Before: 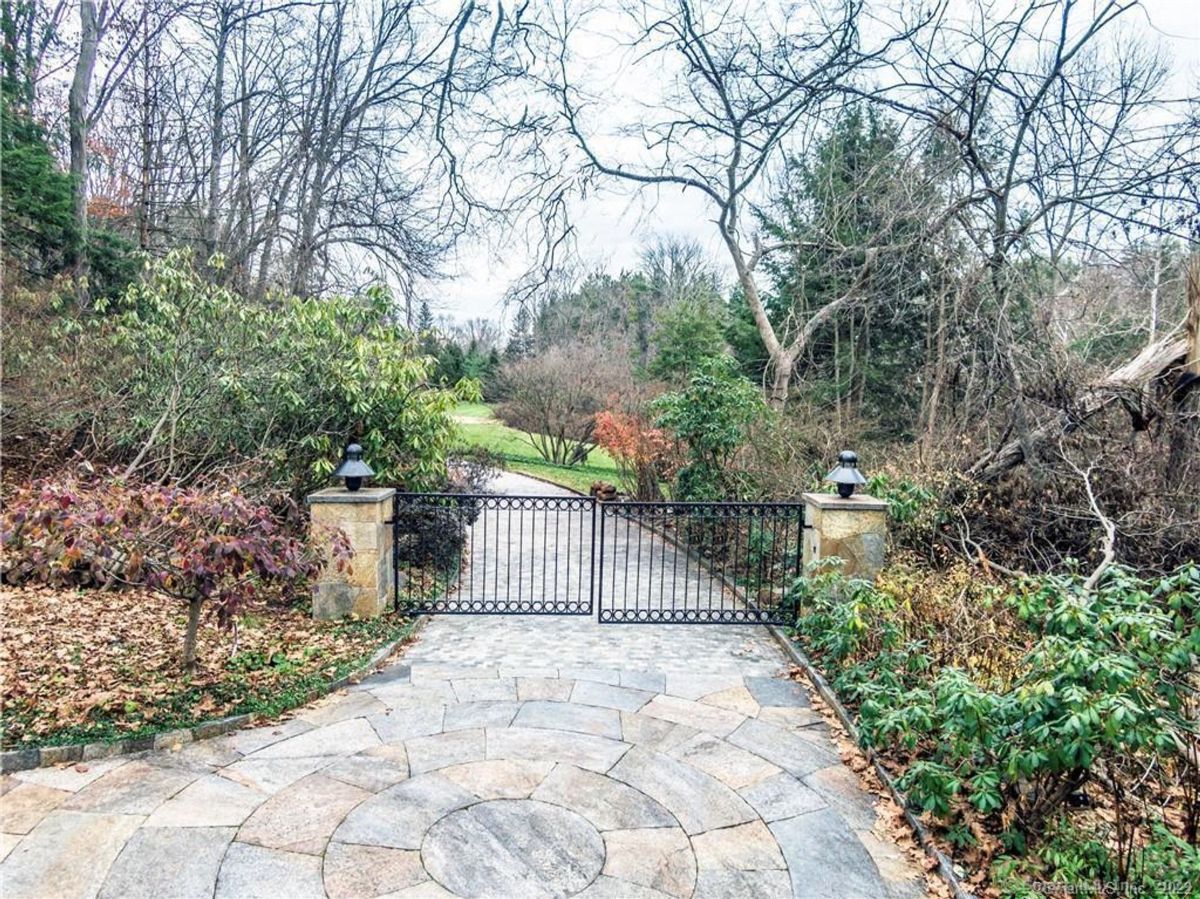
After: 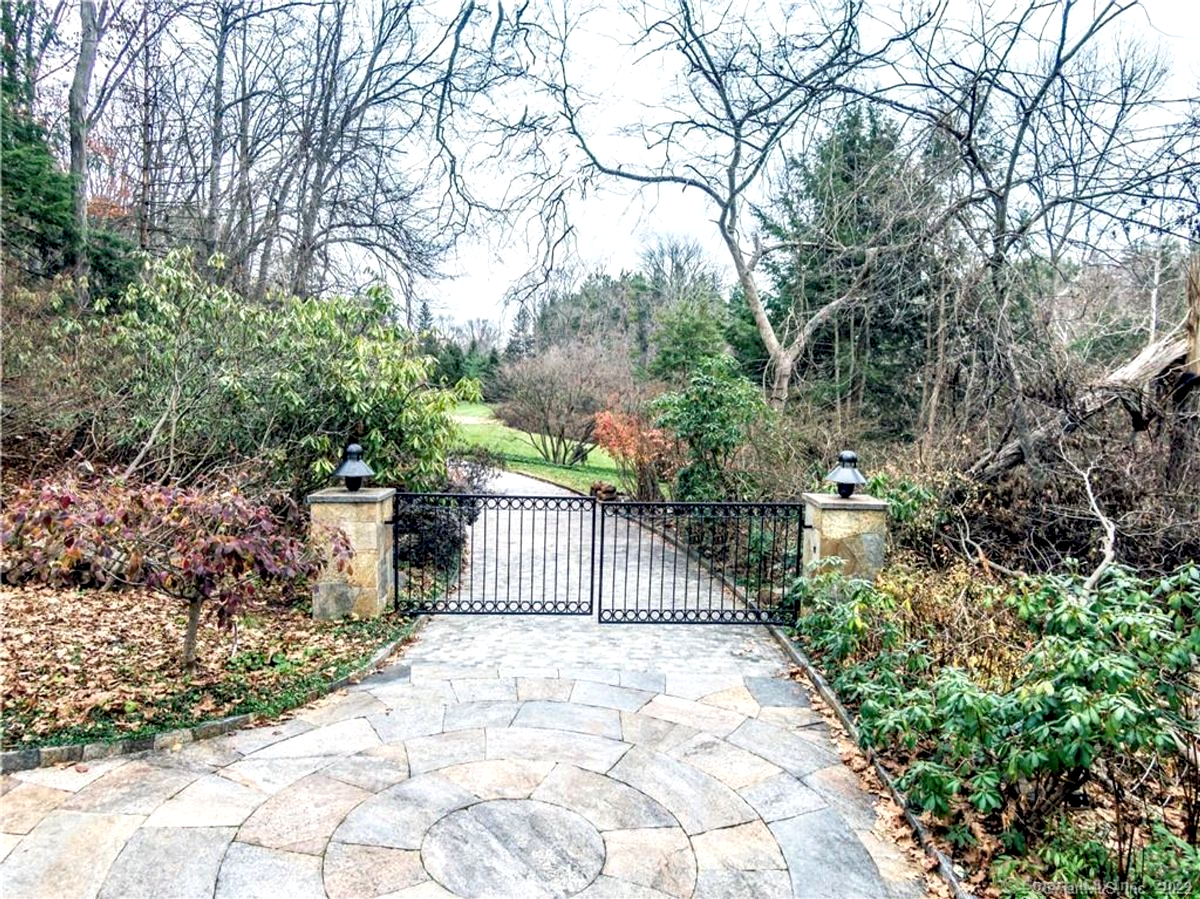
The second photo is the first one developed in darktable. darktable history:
exposure: black level correction 0.01, exposure 0.017 EV, compensate exposure bias true, compensate highlight preservation false
shadows and highlights: shadows -13.07, white point adjustment 4.08, highlights 27.77
local contrast: highlights 100%, shadows 100%, detail 119%, midtone range 0.2
